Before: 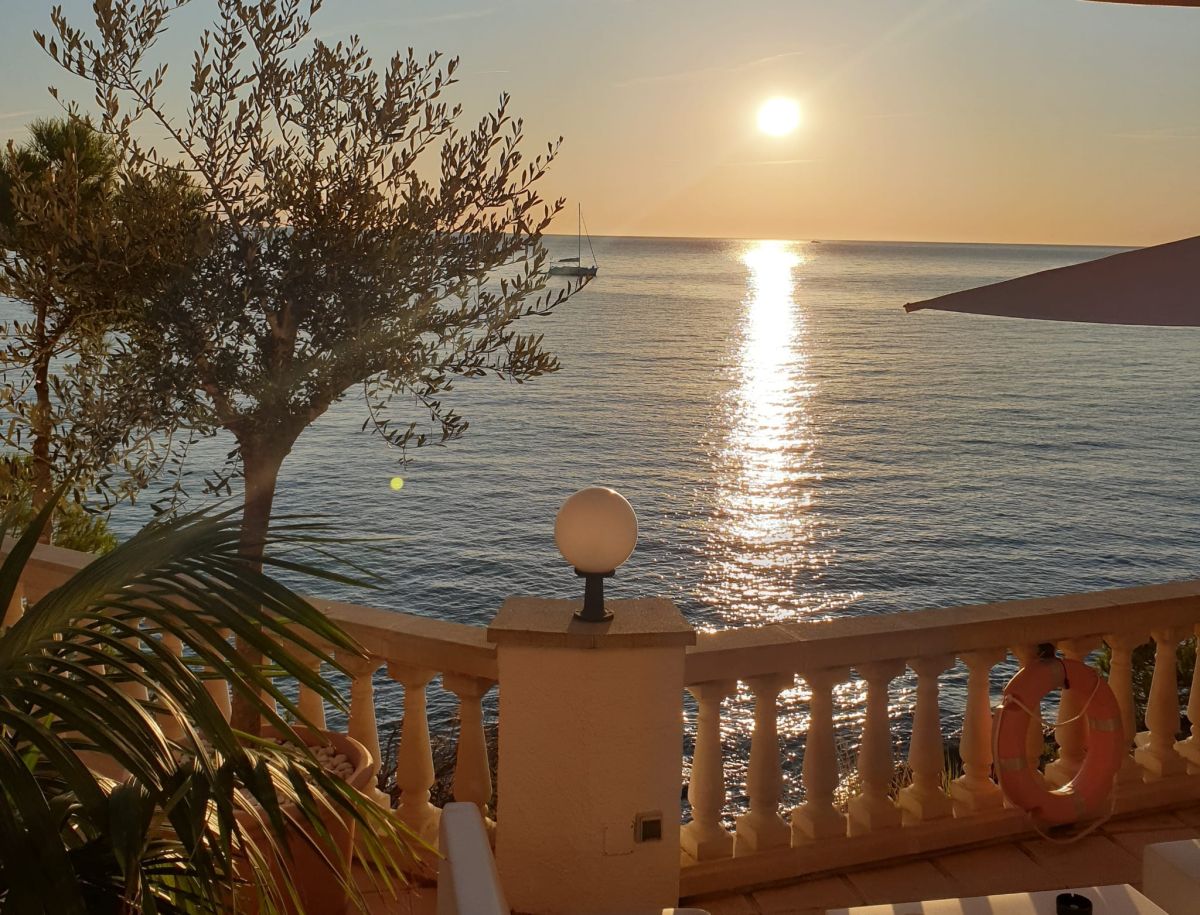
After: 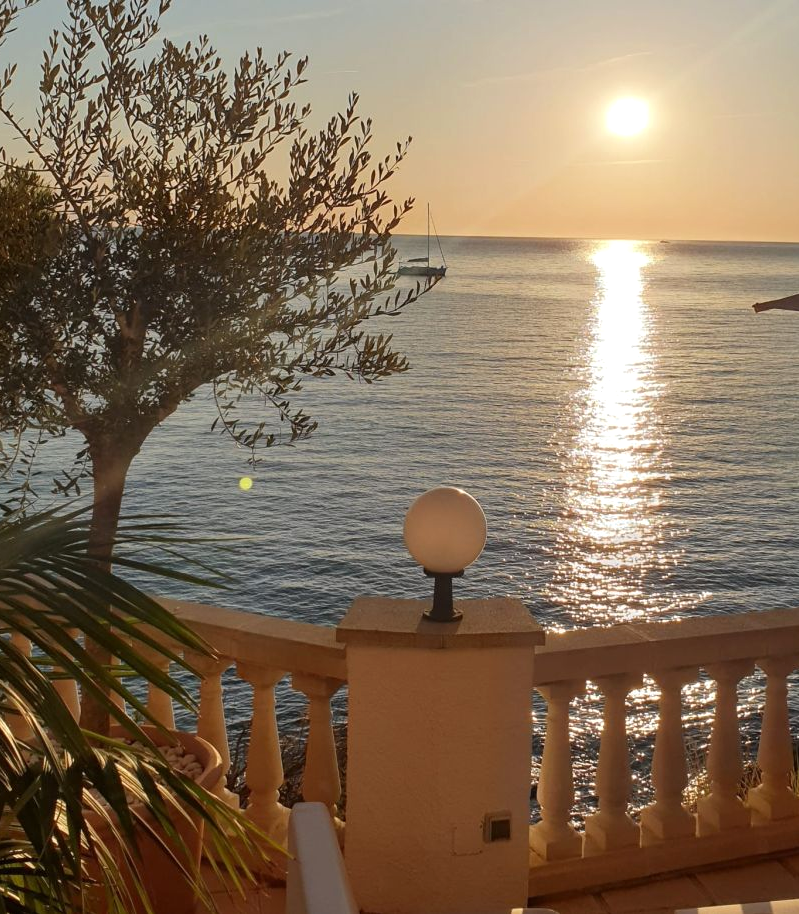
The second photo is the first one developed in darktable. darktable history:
exposure: exposure 0.127 EV, compensate highlight preservation false
crop and rotate: left 12.648%, right 20.685%
tone equalizer: on, module defaults
